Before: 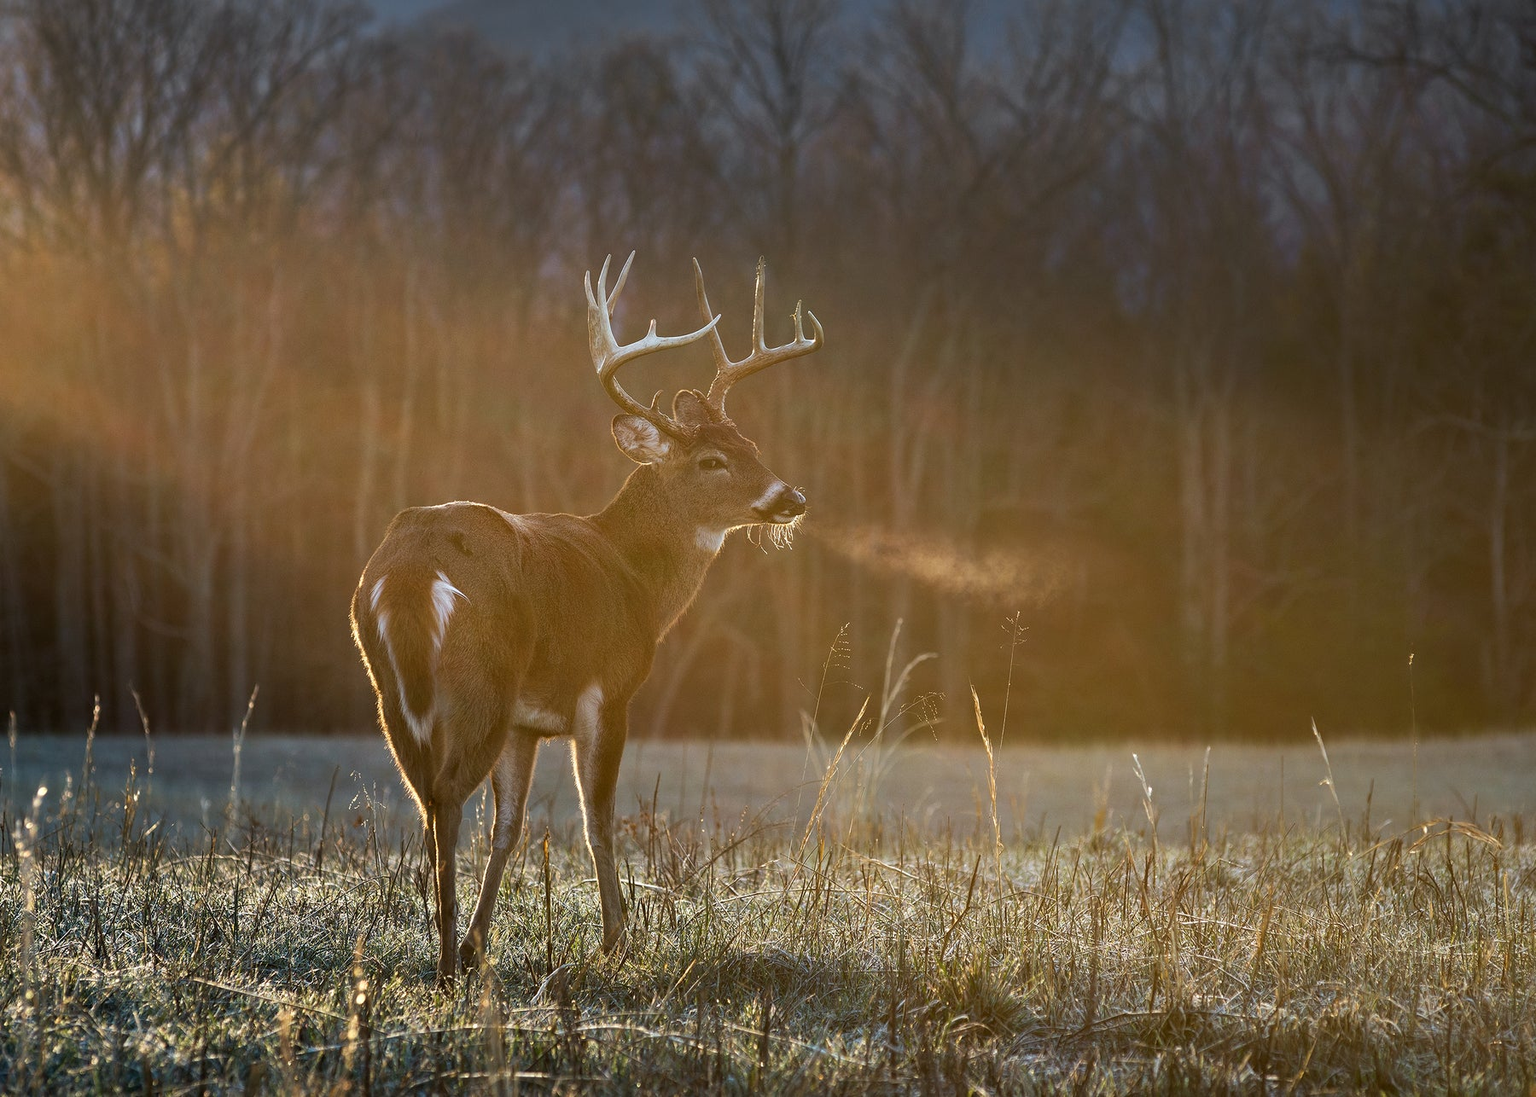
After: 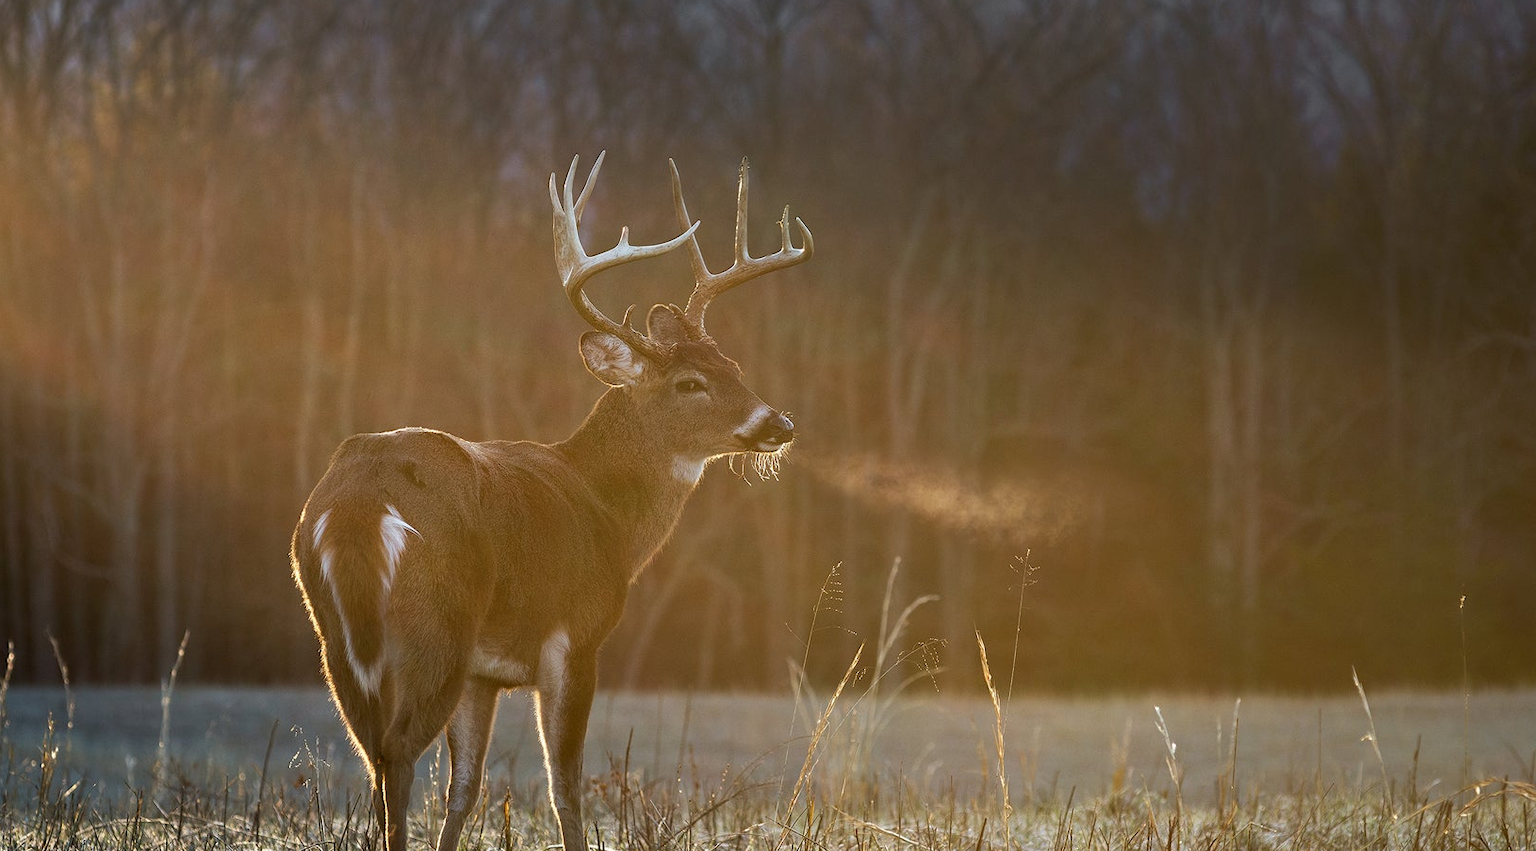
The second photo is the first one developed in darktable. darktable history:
crop: left 5.683%, top 10.451%, right 3.742%, bottom 19.244%
